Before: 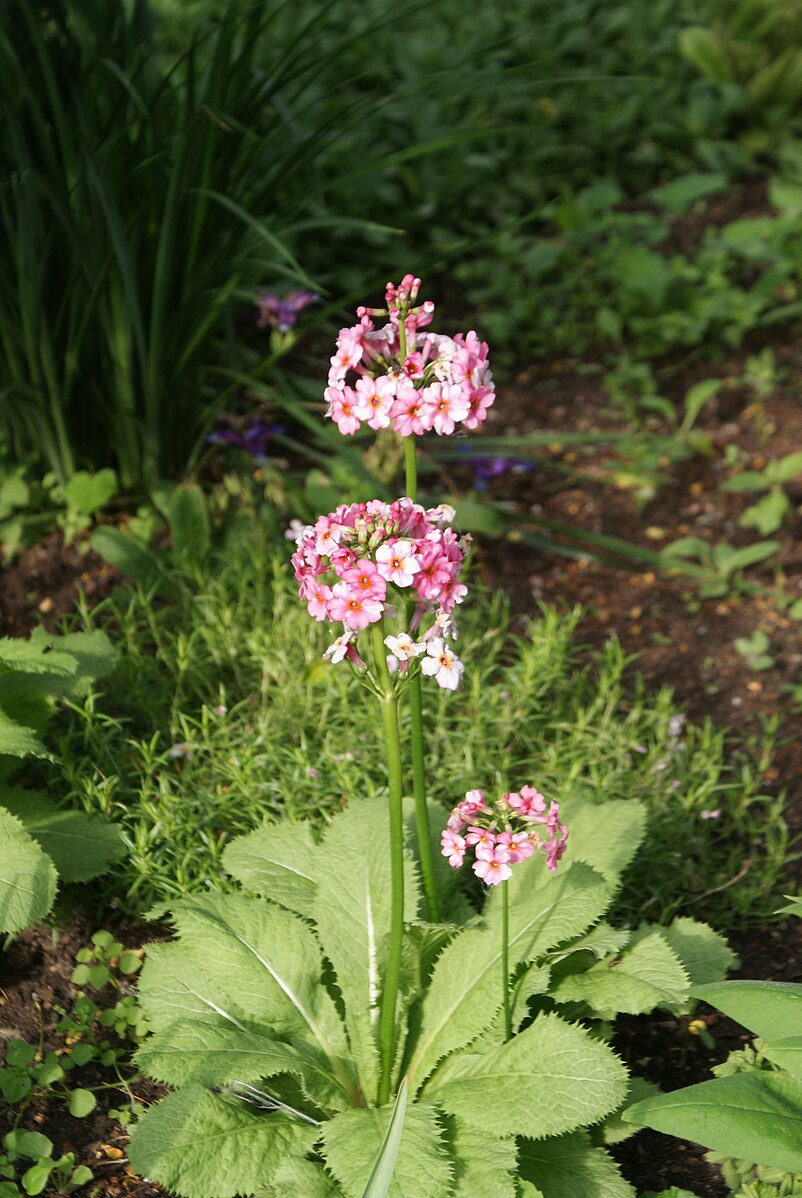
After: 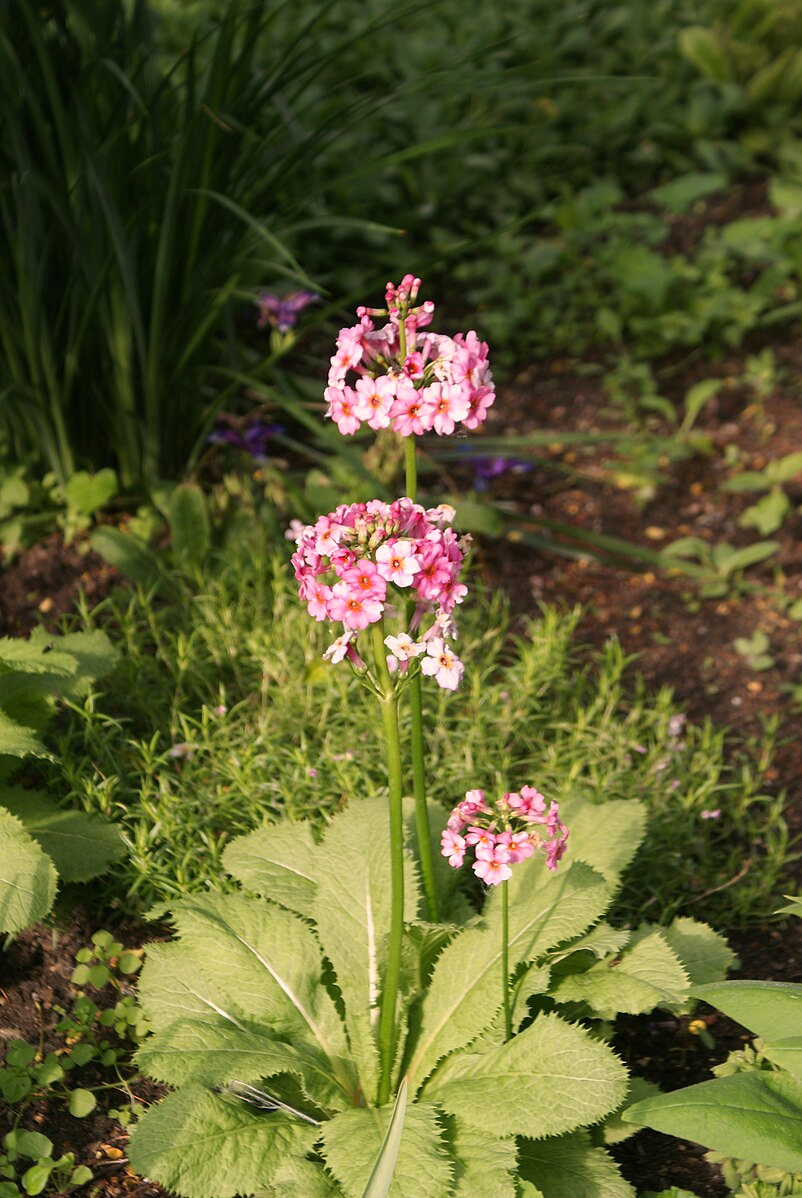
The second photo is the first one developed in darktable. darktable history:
color correction: highlights a* 12.35, highlights b* 5.36
